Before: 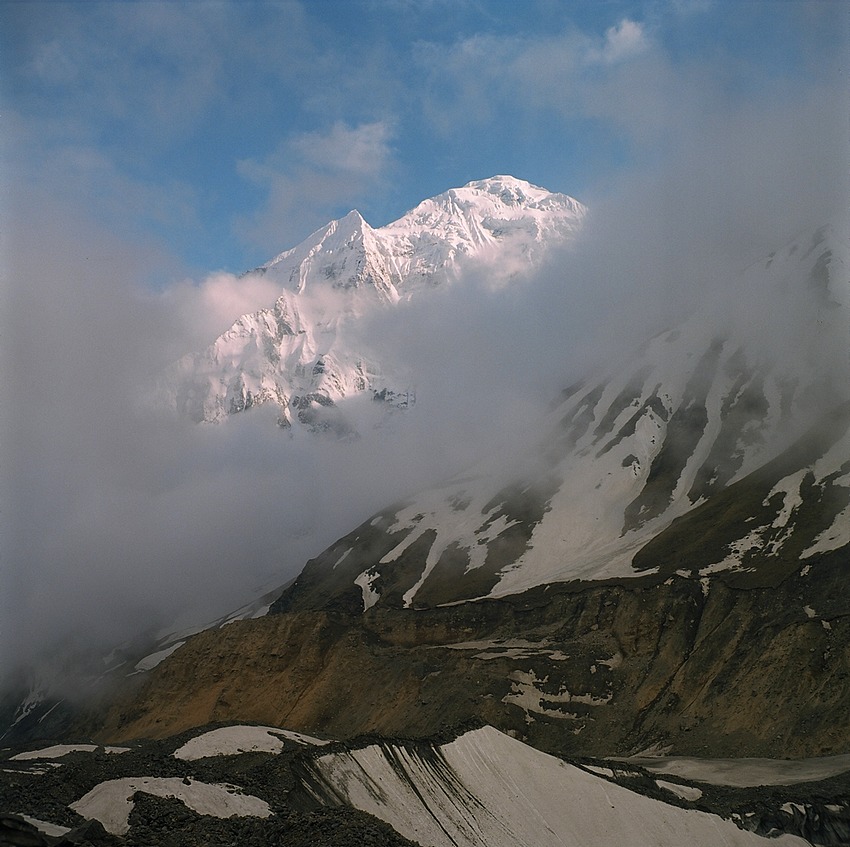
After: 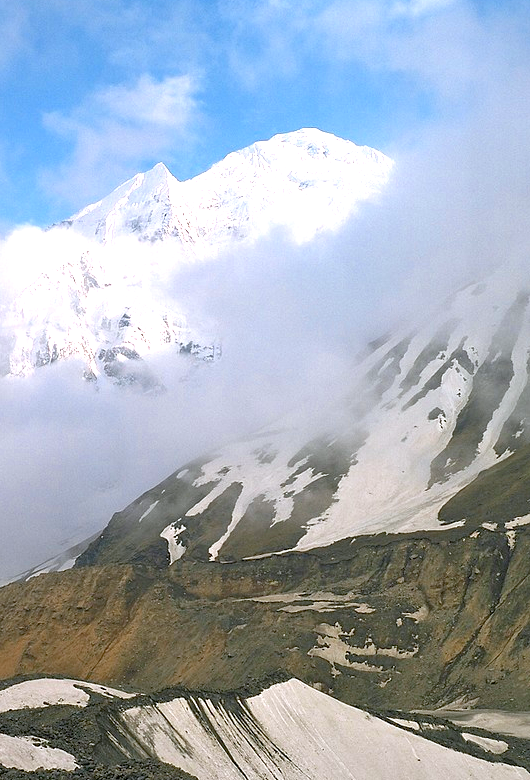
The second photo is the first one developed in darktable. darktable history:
crop and rotate: left 22.918%, top 5.629%, right 14.711%, bottom 2.247%
tone equalizer: -8 EV 1 EV, -7 EV 1 EV, -6 EV 1 EV, -5 EV 1 EV, -4 EV 1 EV, -3 EV 0.75 EV, -2 EV 0.5 EV, -1 EV 0.25 EV
color zones: curves: ch0 [(0, 0.425) (0.143, 0.422) (0.286, 0.42) (0.429, 0.419) (0.571, 0.419) (0.714, 0.42) (0.857, 0.422) (1, 0.425)]
exposure: black level correction 0.001, exposure 1.646 EV, compensate exposure bias true, compensate highlight preservation false
white balance: red 0.984, blue 1.059
